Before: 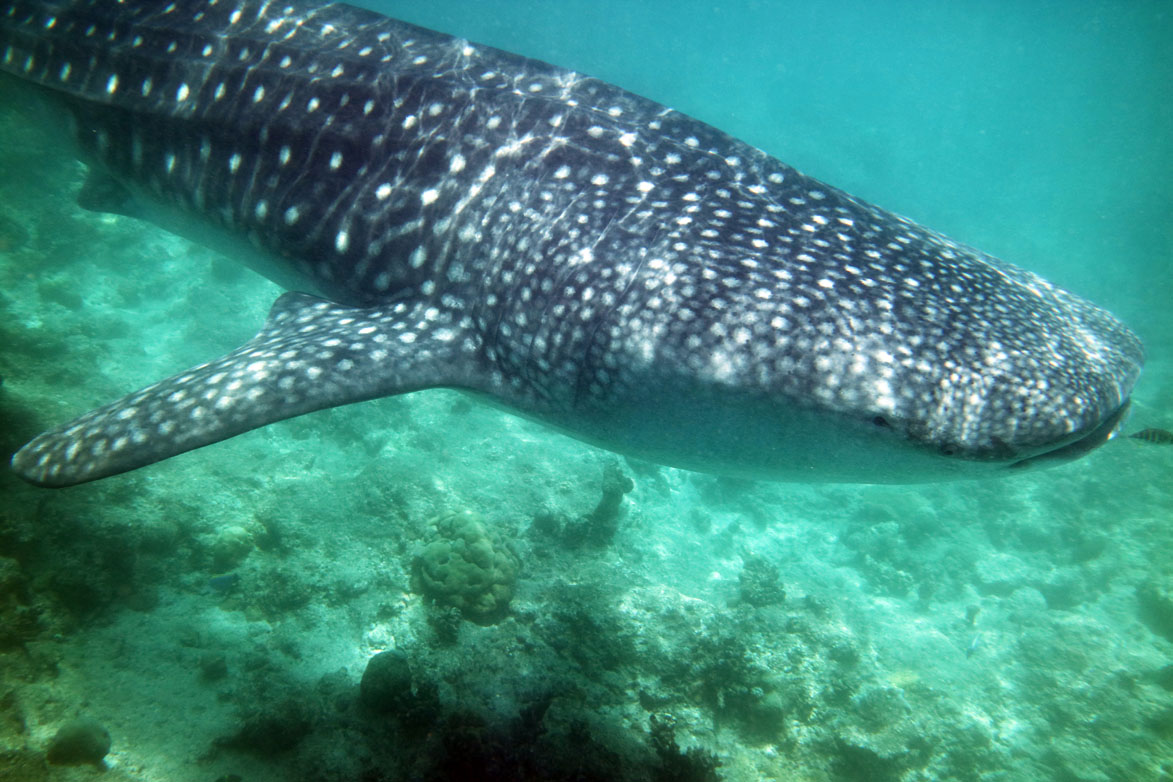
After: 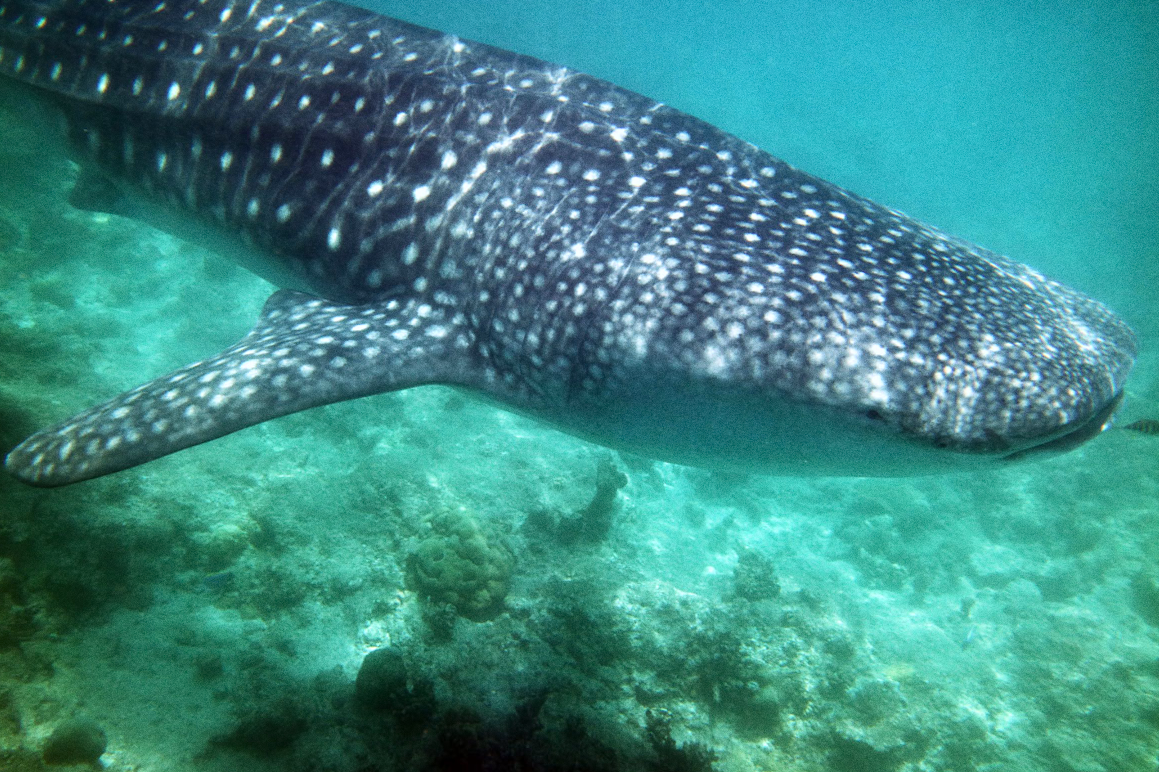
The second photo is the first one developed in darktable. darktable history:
grain: coarseness 0.09 ISO
white balance: red 0.967, blue 1.049
rotate and perspective: rotation -0.45°, automatic cropping original format, crop left 0.008, crop right 0.992, crop top 0.012, crop bottom 0.988
